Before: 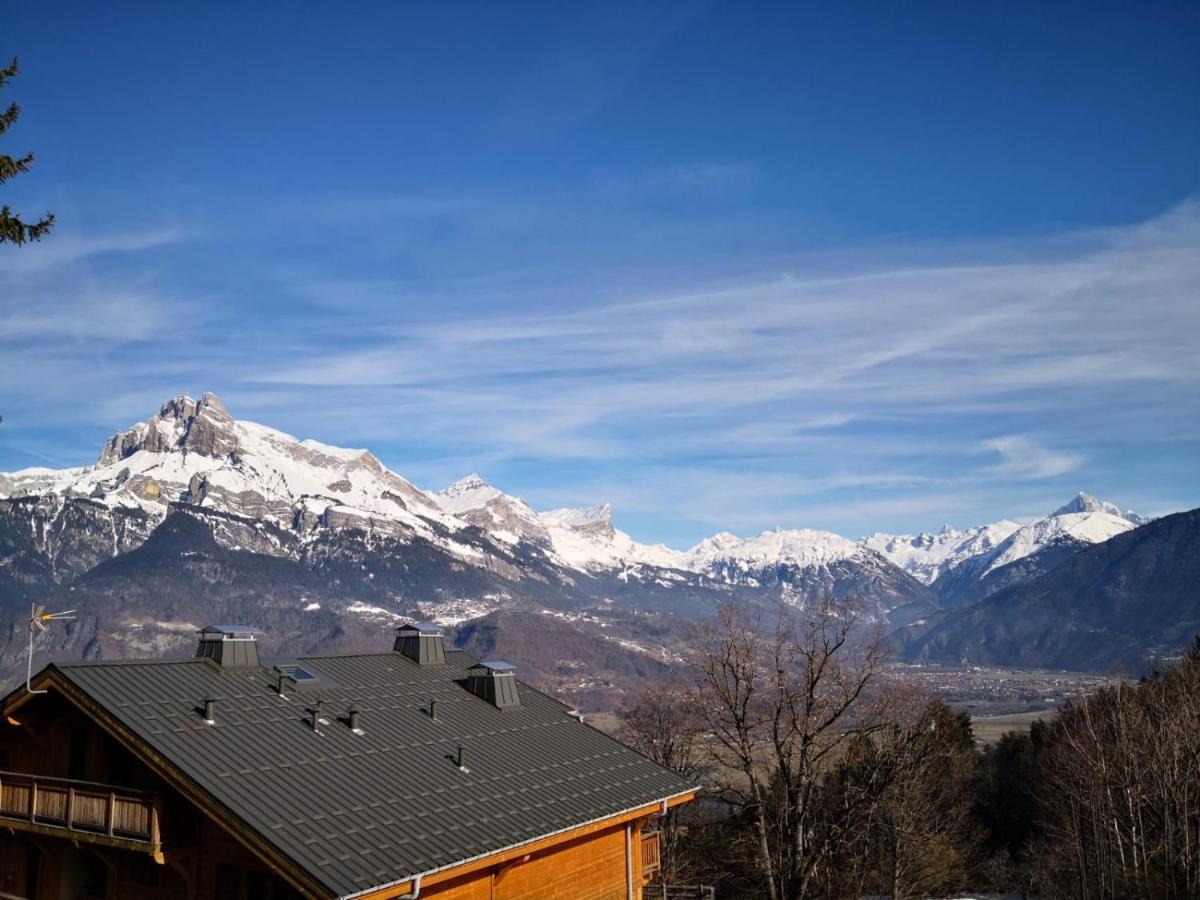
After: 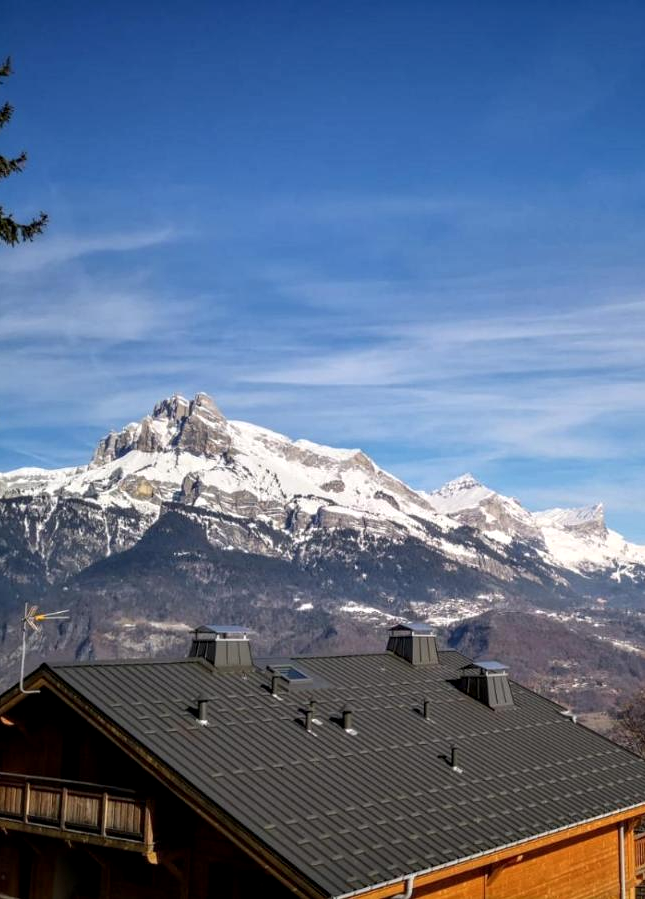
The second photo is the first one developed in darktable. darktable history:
crop: left 0.587%, right 45.588%, bottom 0.086%
local contrast: on, module defaults
